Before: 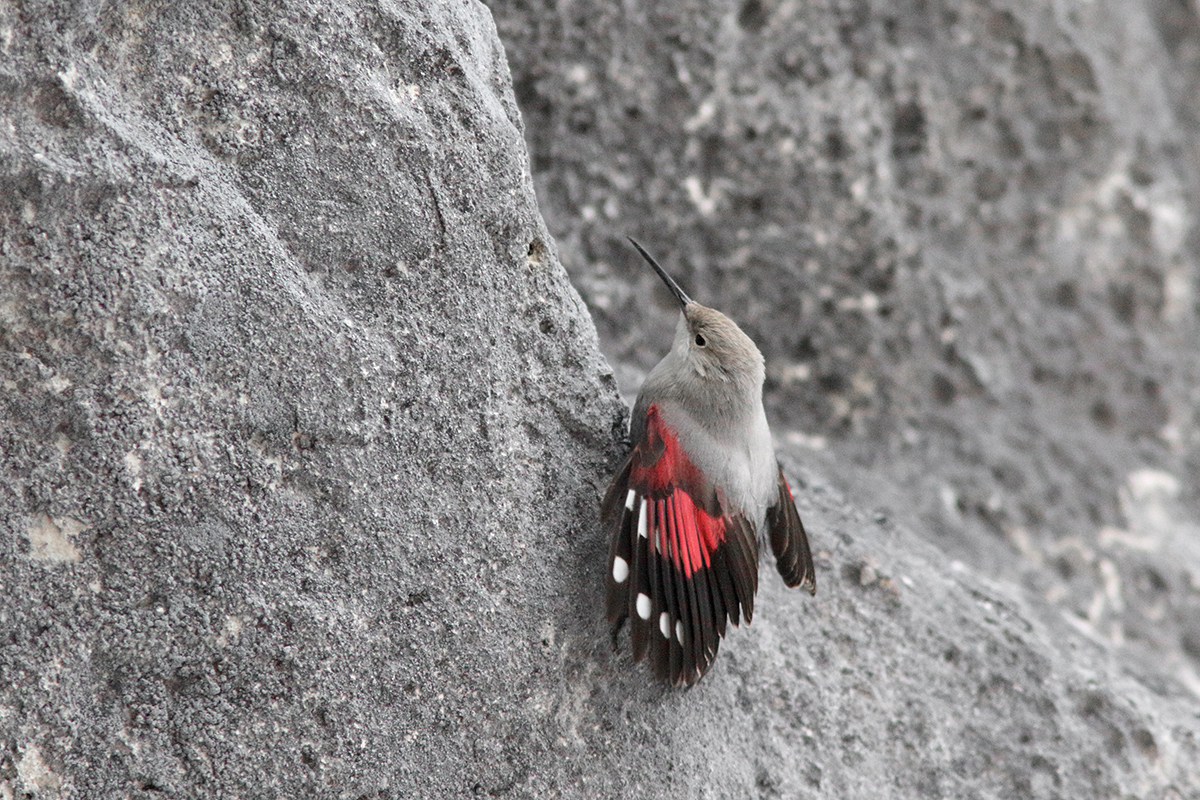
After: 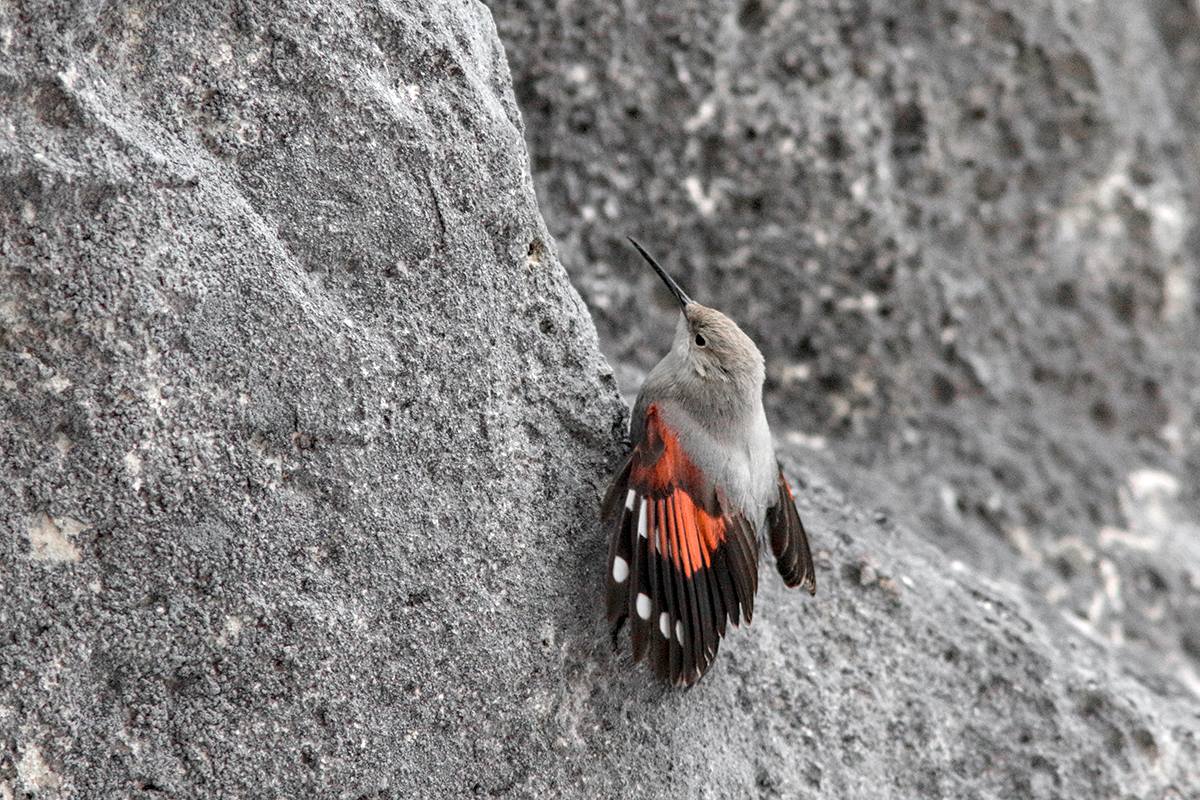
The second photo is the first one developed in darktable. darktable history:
local contrast: on, module defaults
color zones: curves: ch0 [(0.018, 0.548) (0.197, 0.654) (0.425, 0.447) (0.605, 0.658) (0.732, 0.579)]; ch1 [(0.105, 0.531) (0.224, 0.531) (0.386, 0.39) (0.618, 0.456) (0.732, 0.456) (0.956, 0.421)]; ch2 [(0.039, 0.583) (0.215, 0.465) (0.399, 0.544) (0.465, 0.548) (0.614, 0.447) (0.724, 0.43) (0.882, 0.623) (0.956, 0.632)]
tone equalizer: on, module defaults
haze removal: on, module defaults
color correction: highlights b* 0.044, saturation 0.985
